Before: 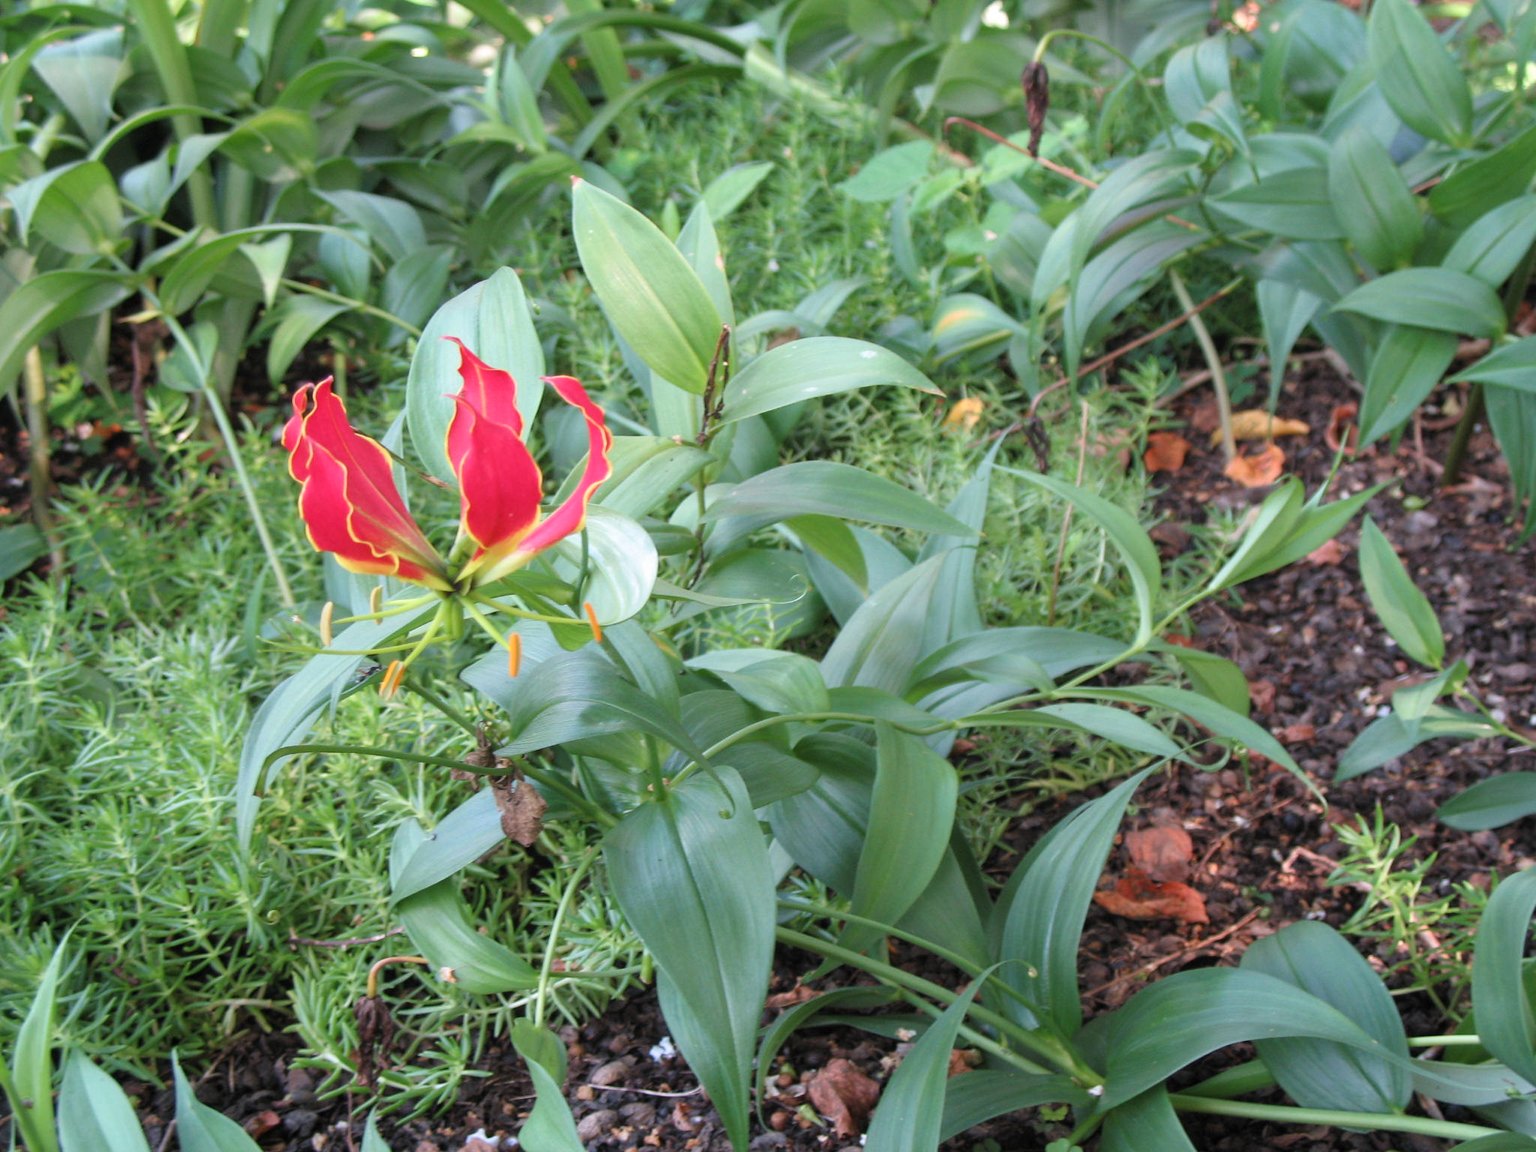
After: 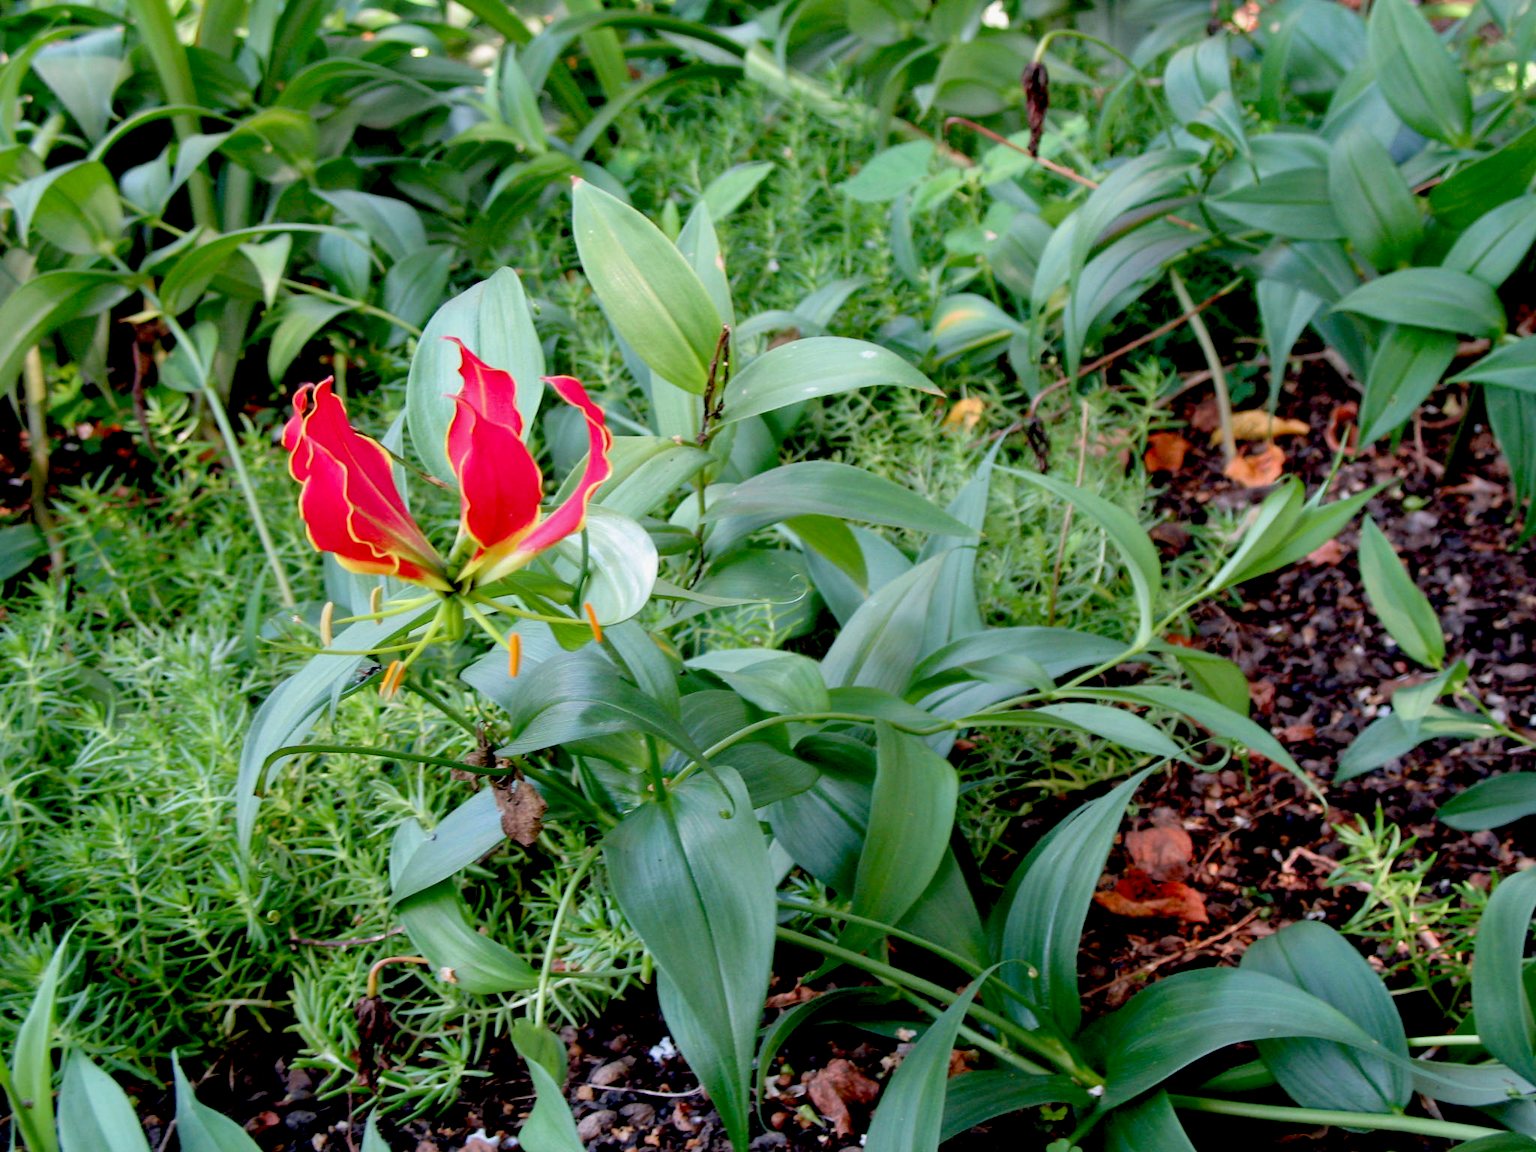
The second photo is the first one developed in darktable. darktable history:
exposure: black level correction 0.046, exposure 0.014 EV, compensate highlight preservation false
shadows and highlights: shadows -20.29, white point adjustment -2.06, highlights -34.81, highlights color adjustment 0.522%
